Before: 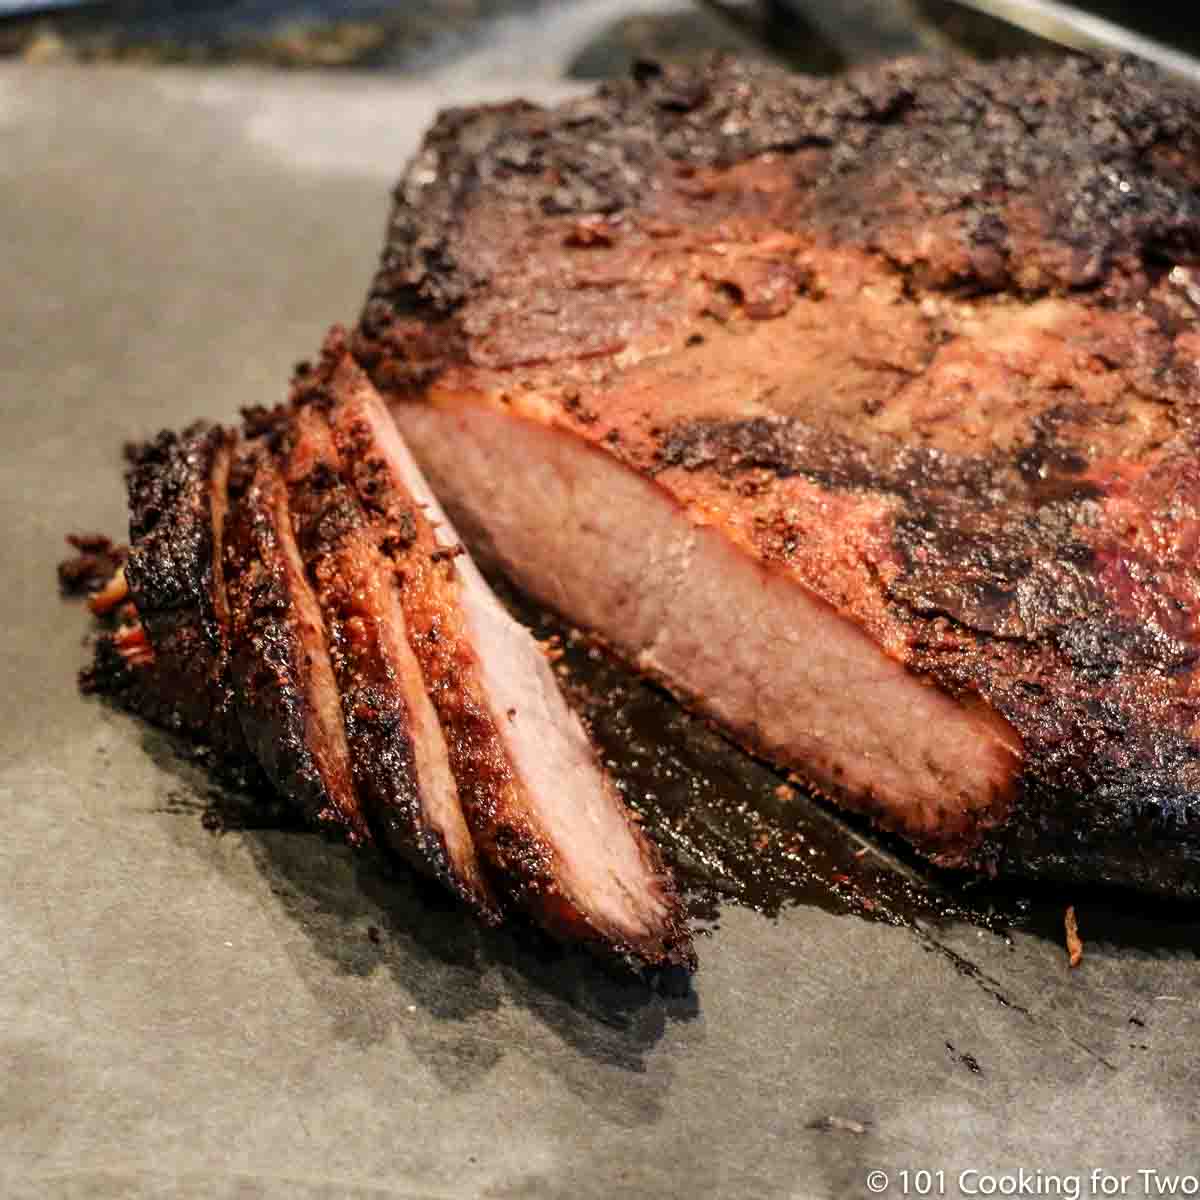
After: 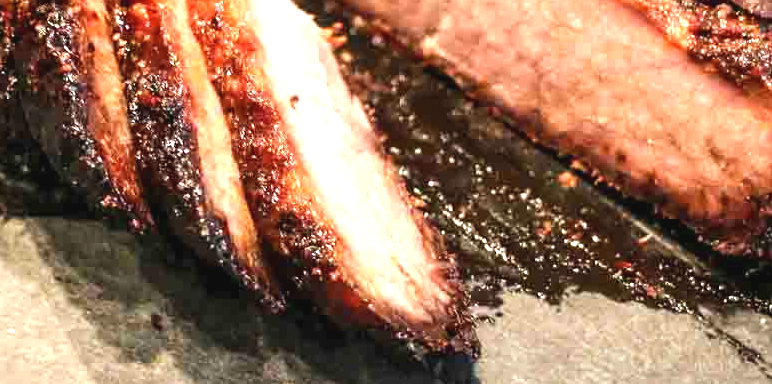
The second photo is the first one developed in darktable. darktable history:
crop: left 18.091%, top 51.13%, right 17.525%, bottom 16.85%
exposure: black level correction -0.002, exposure 1.115 EV, compensate highlight preservation false
